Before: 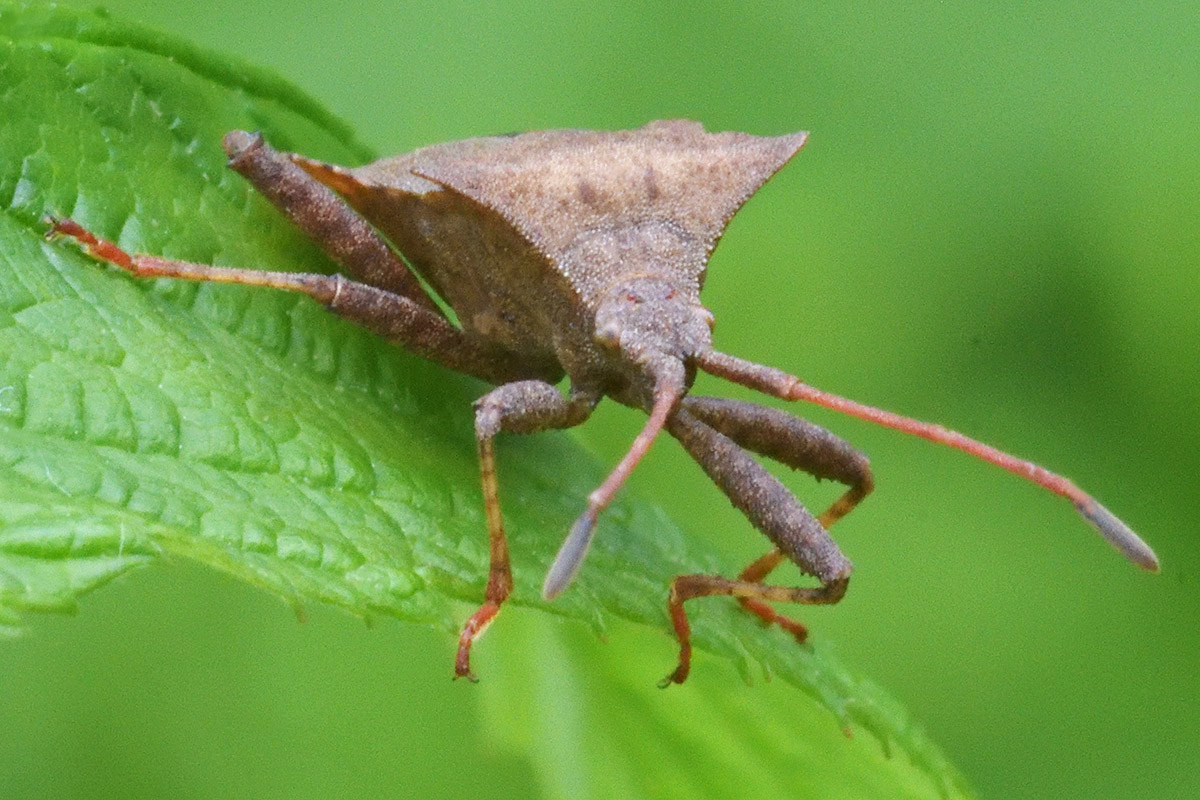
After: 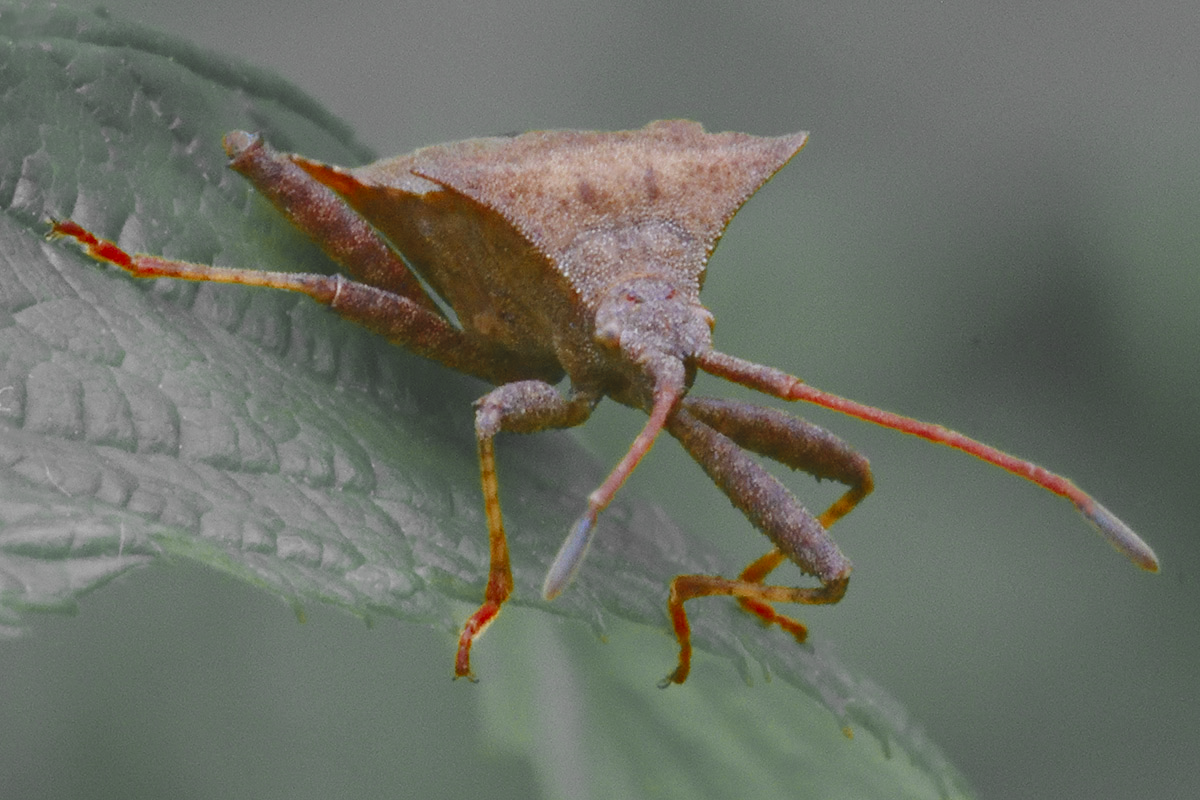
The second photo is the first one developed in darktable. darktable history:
color balance rgb: perceptual saturation grading › global saturation 20%, perceptual saturation grading › highlights -25%, perceptual saturation grading › shadows 25%
exposure: black level correction -0.015, exposure -0.5 EV, compensate highlight preservation false
color zones: curves: ch0 [(0, 0.363) (0.128, 0.373) (0.25, 0.5) (0.402, 0.407) (0.521, 0.525) (0.63, 0.559) (0.729, 0.662) (0.867, 0.471)]; ch1 [(0, 0.515) (0.136, 0.618) (0.25, 0.5) (0.378, 0) (0.516, 0) (0.622, 0.593) (0.737, 0.819) (0.87, 0.593)]; ch2 [(0, 0.529) (0.128, 0.471) (0.282, 0.451) (0.386, 0.662) (0.516, 0.525) (0.633, 0.554) (0.75, 0.62) (0.875, 0.441)]
